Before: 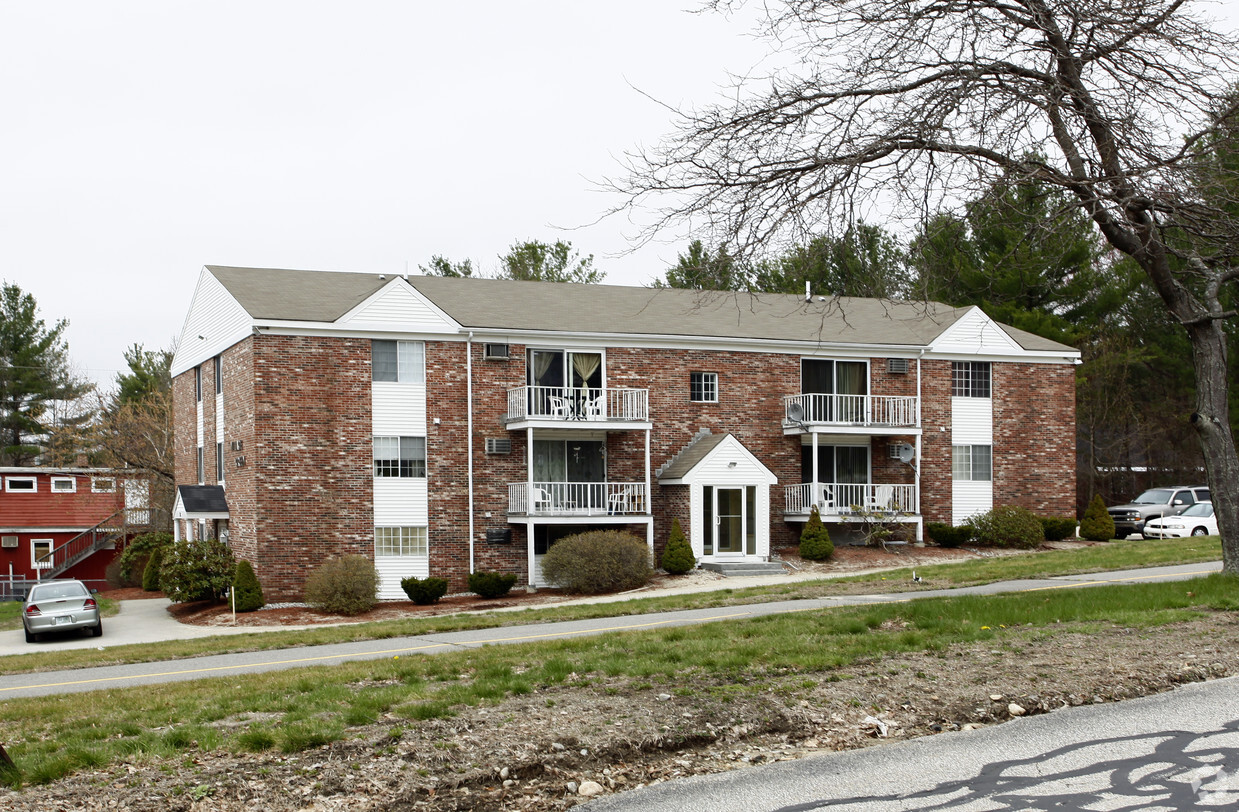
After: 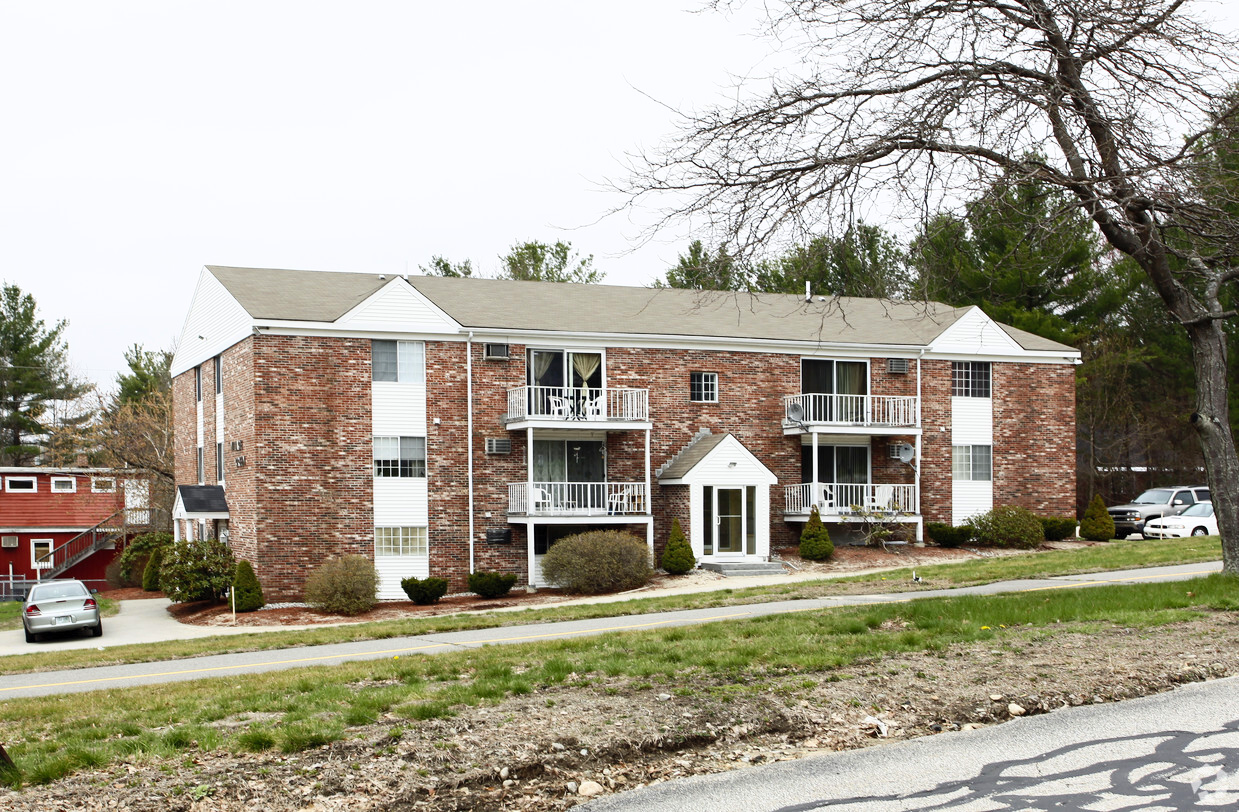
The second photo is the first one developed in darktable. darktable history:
contrast brightness saturation: contrast 0.195, brightness 0.148, saturation 0.135
